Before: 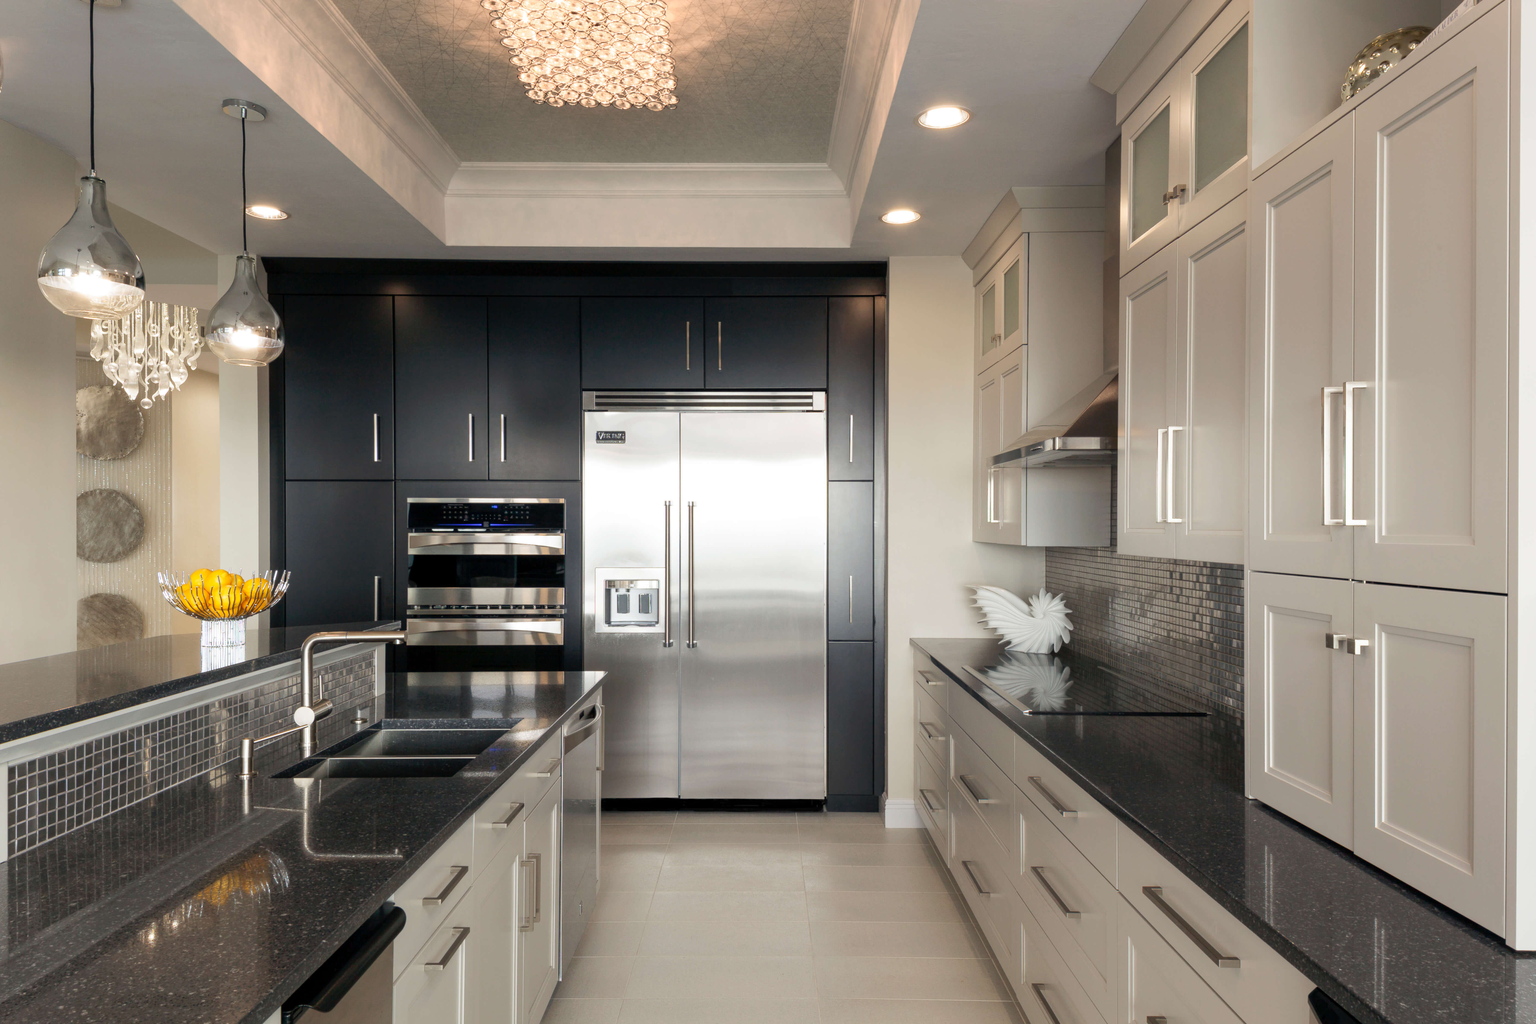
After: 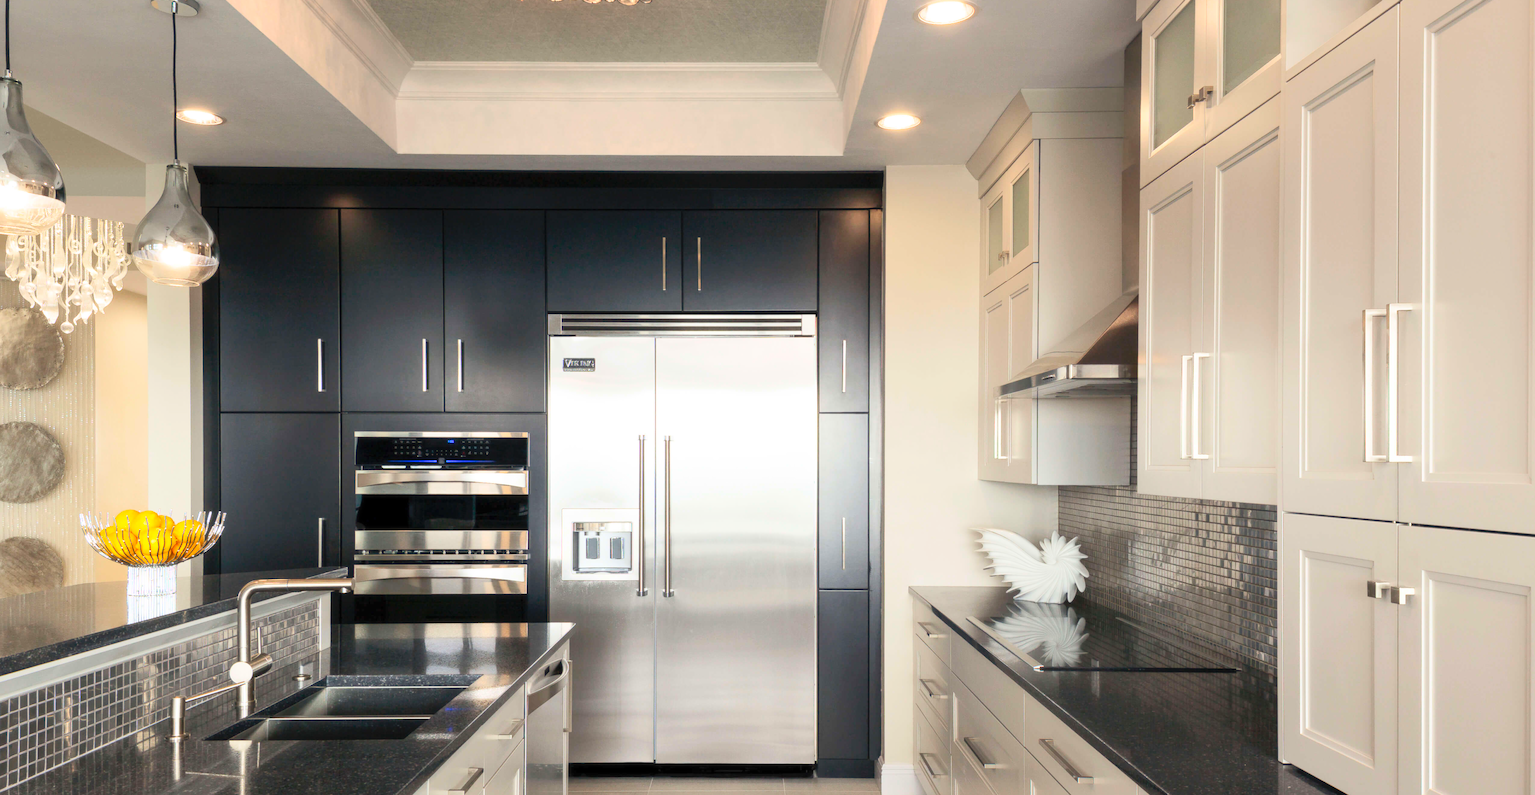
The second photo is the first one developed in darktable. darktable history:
crop: left 5.606%, top 10.439%, right 3.673%, bottom 19.059%
haze removal: strength -0.043, adaptive false
contrast brightness saturation: contrast 0.238, brightness 0.244, saturation 0.39
